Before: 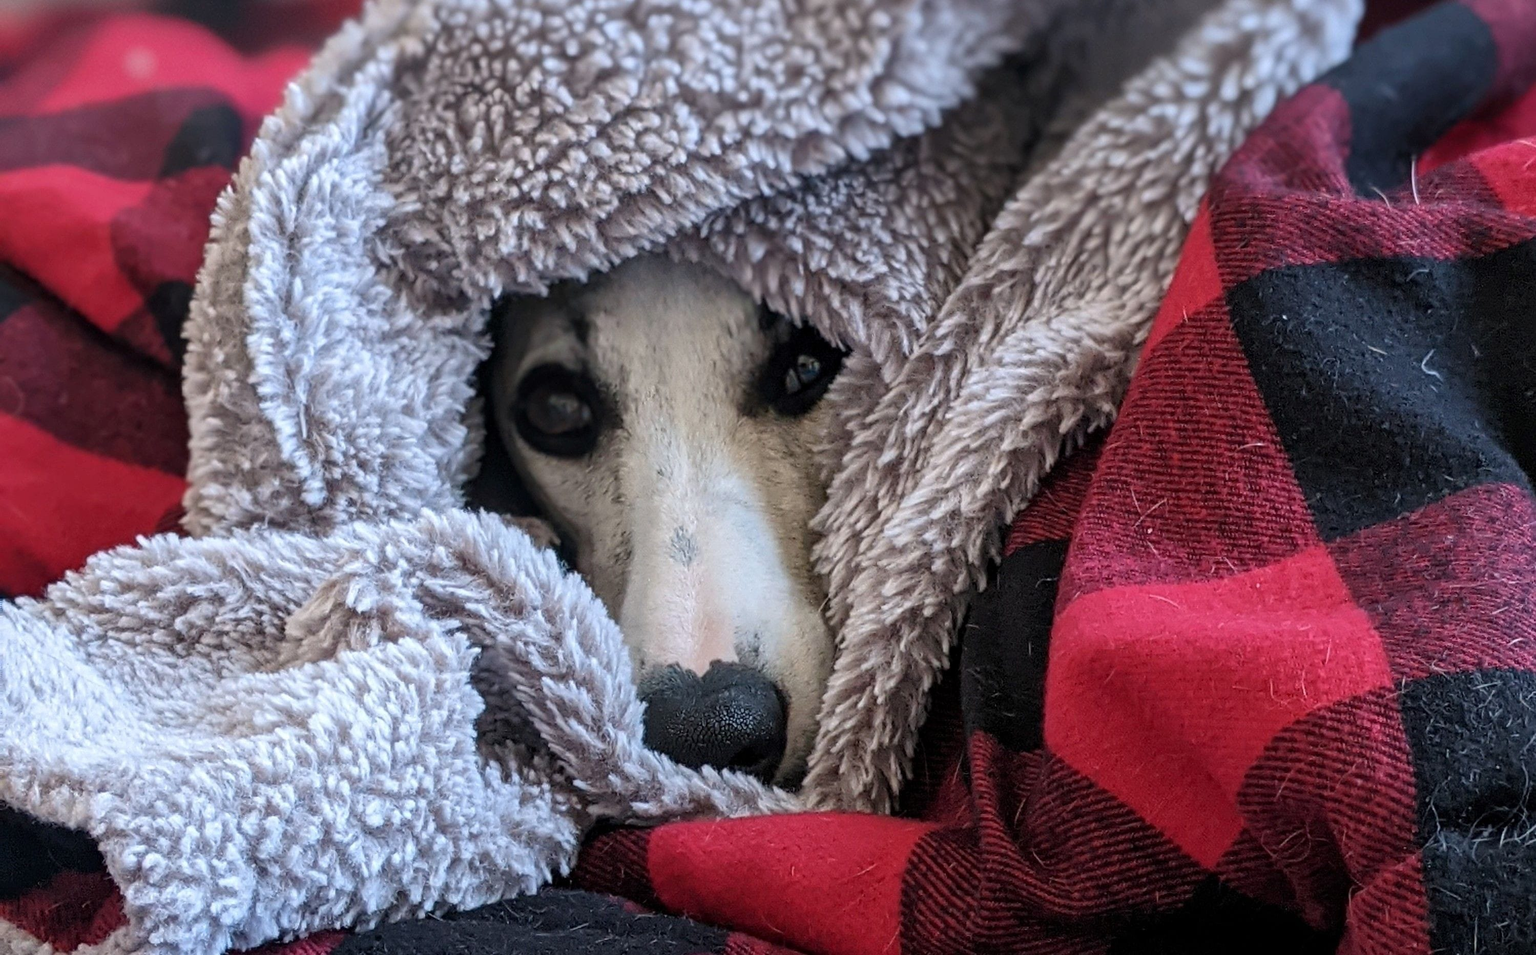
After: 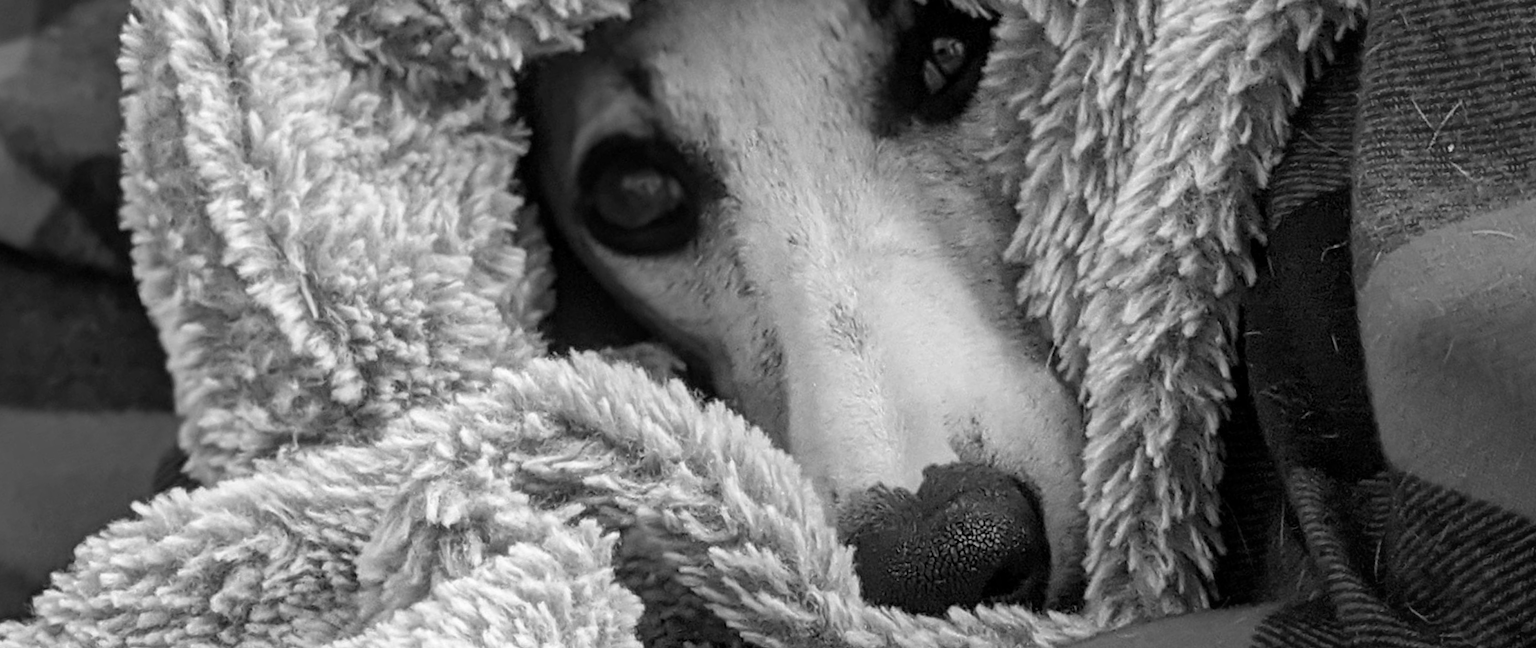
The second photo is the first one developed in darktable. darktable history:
rotate and perspective: rotation -14.8°, crop left 0.1, crop right 0.903, crop top 0.25, crop bottom 0.748
monochrome: on, module defaults
crop: top 26.531%, right 17.959%
